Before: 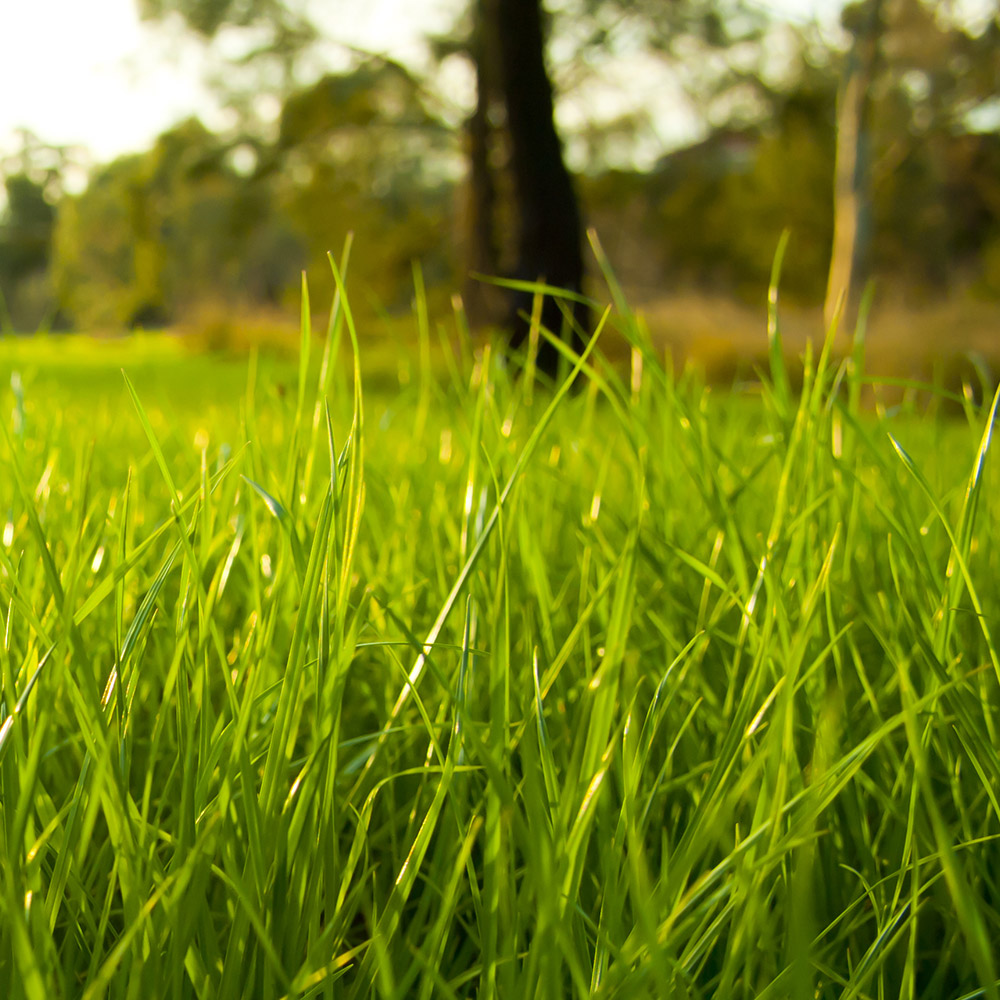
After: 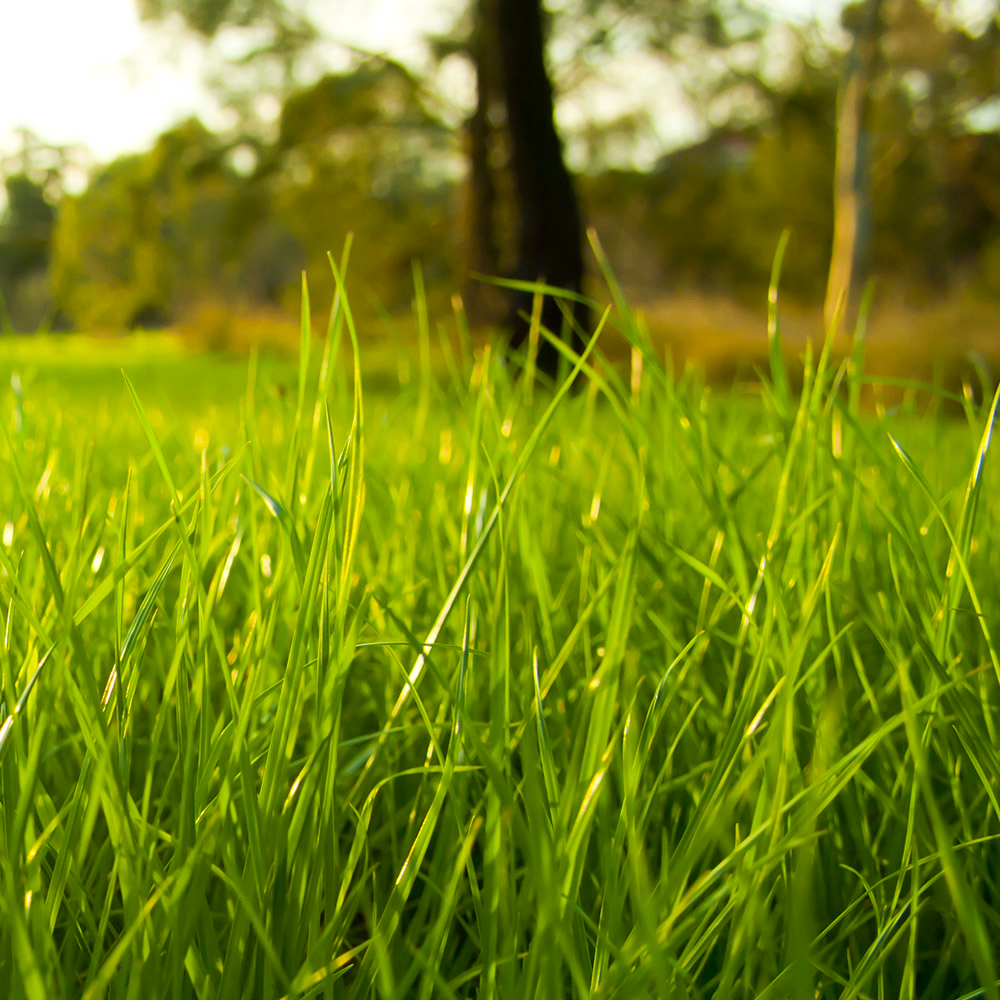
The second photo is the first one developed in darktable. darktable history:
contrast brightness saturation: saturation 0.127
